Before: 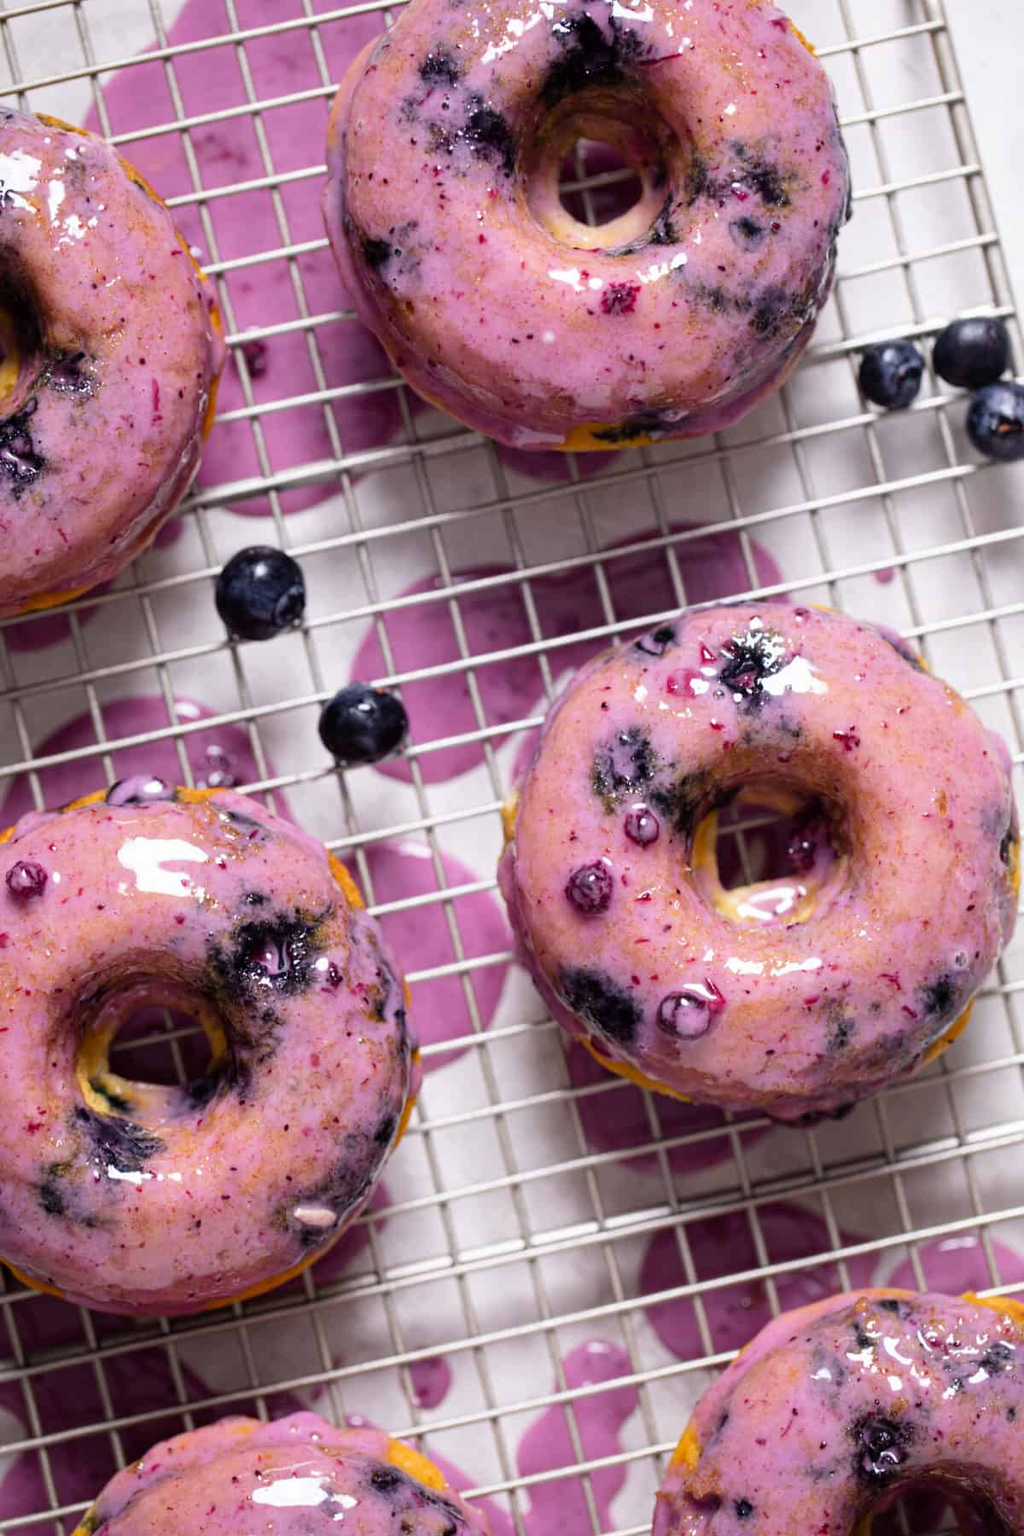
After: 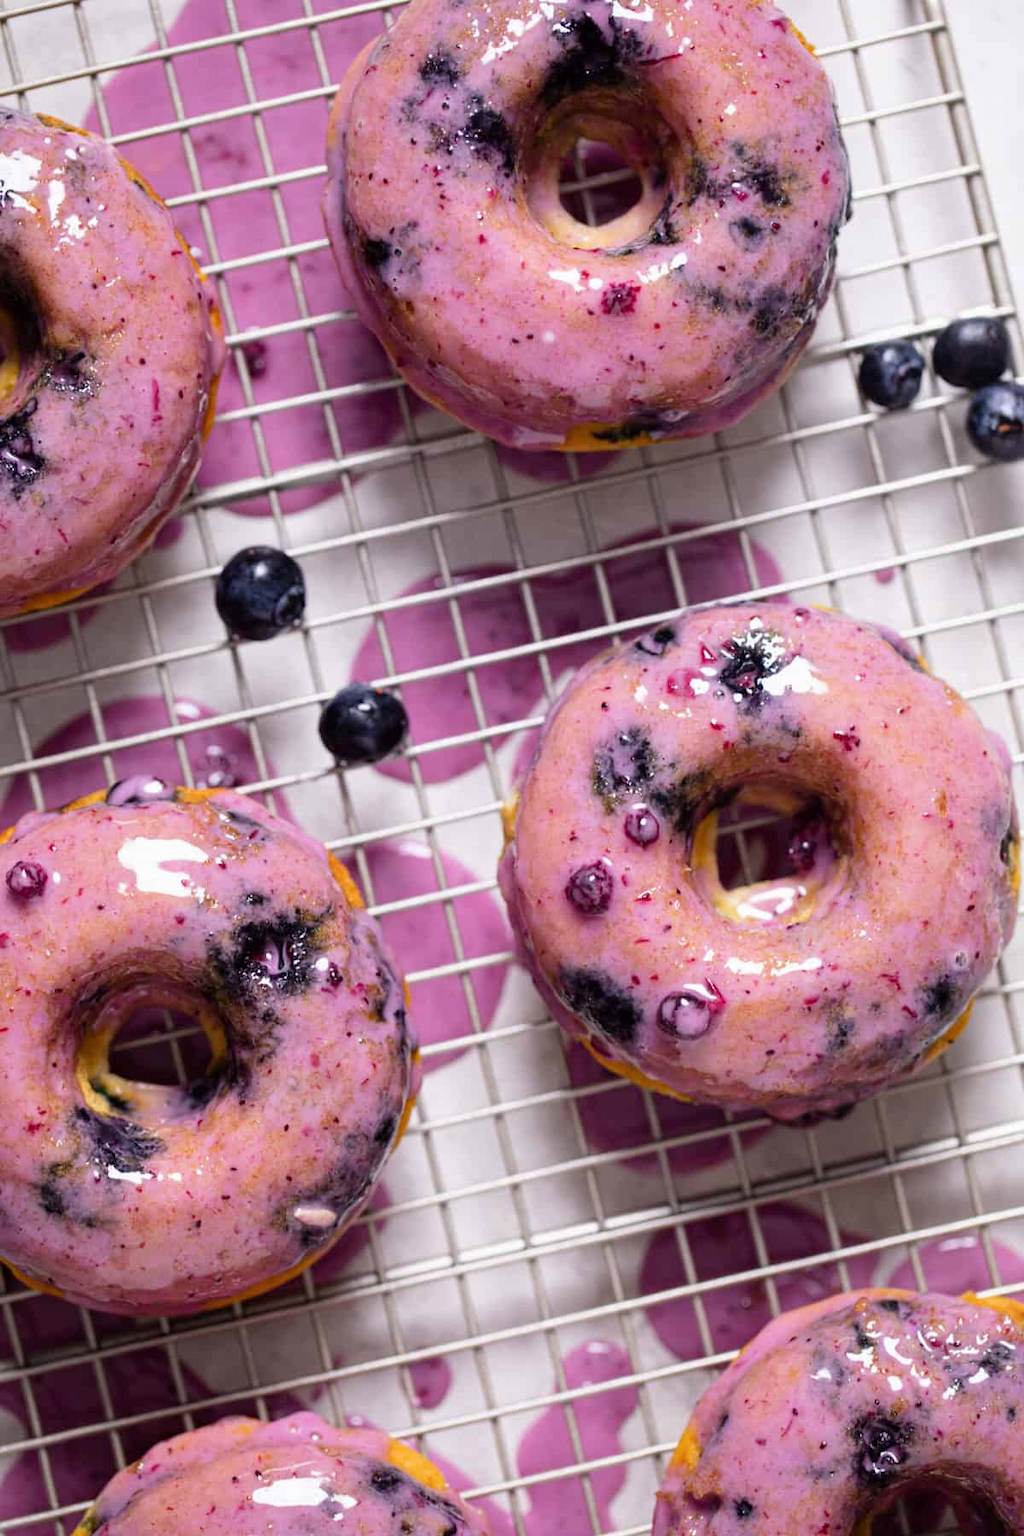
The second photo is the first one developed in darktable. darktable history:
color balance rgb: perceptual saturation grading › global saturation 0.371%, perceptual brilliance grading › global brilliance 2.588%, perceptual brilliance grading › highlights -3.206%, perceptual brilliance grading › shadows 3.081%
